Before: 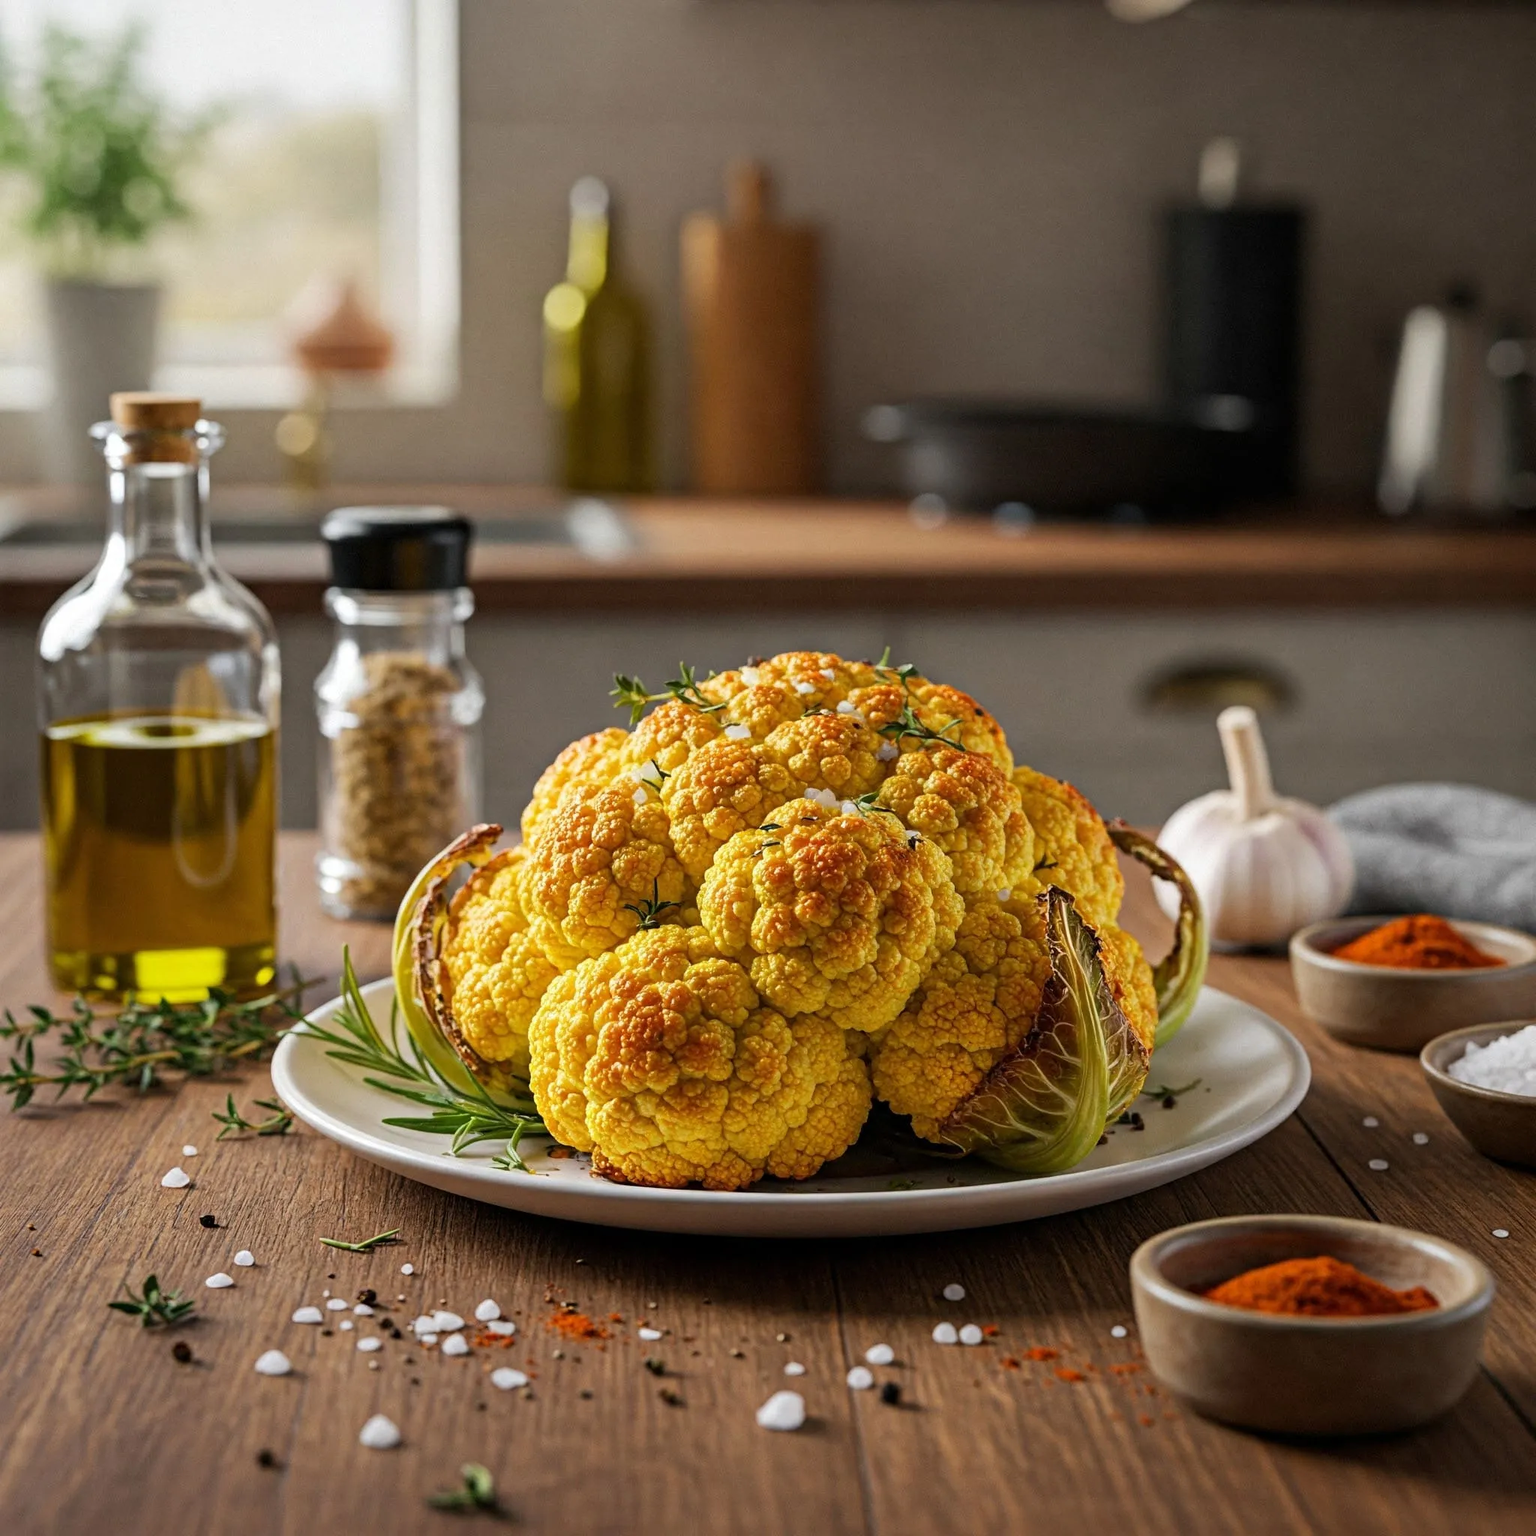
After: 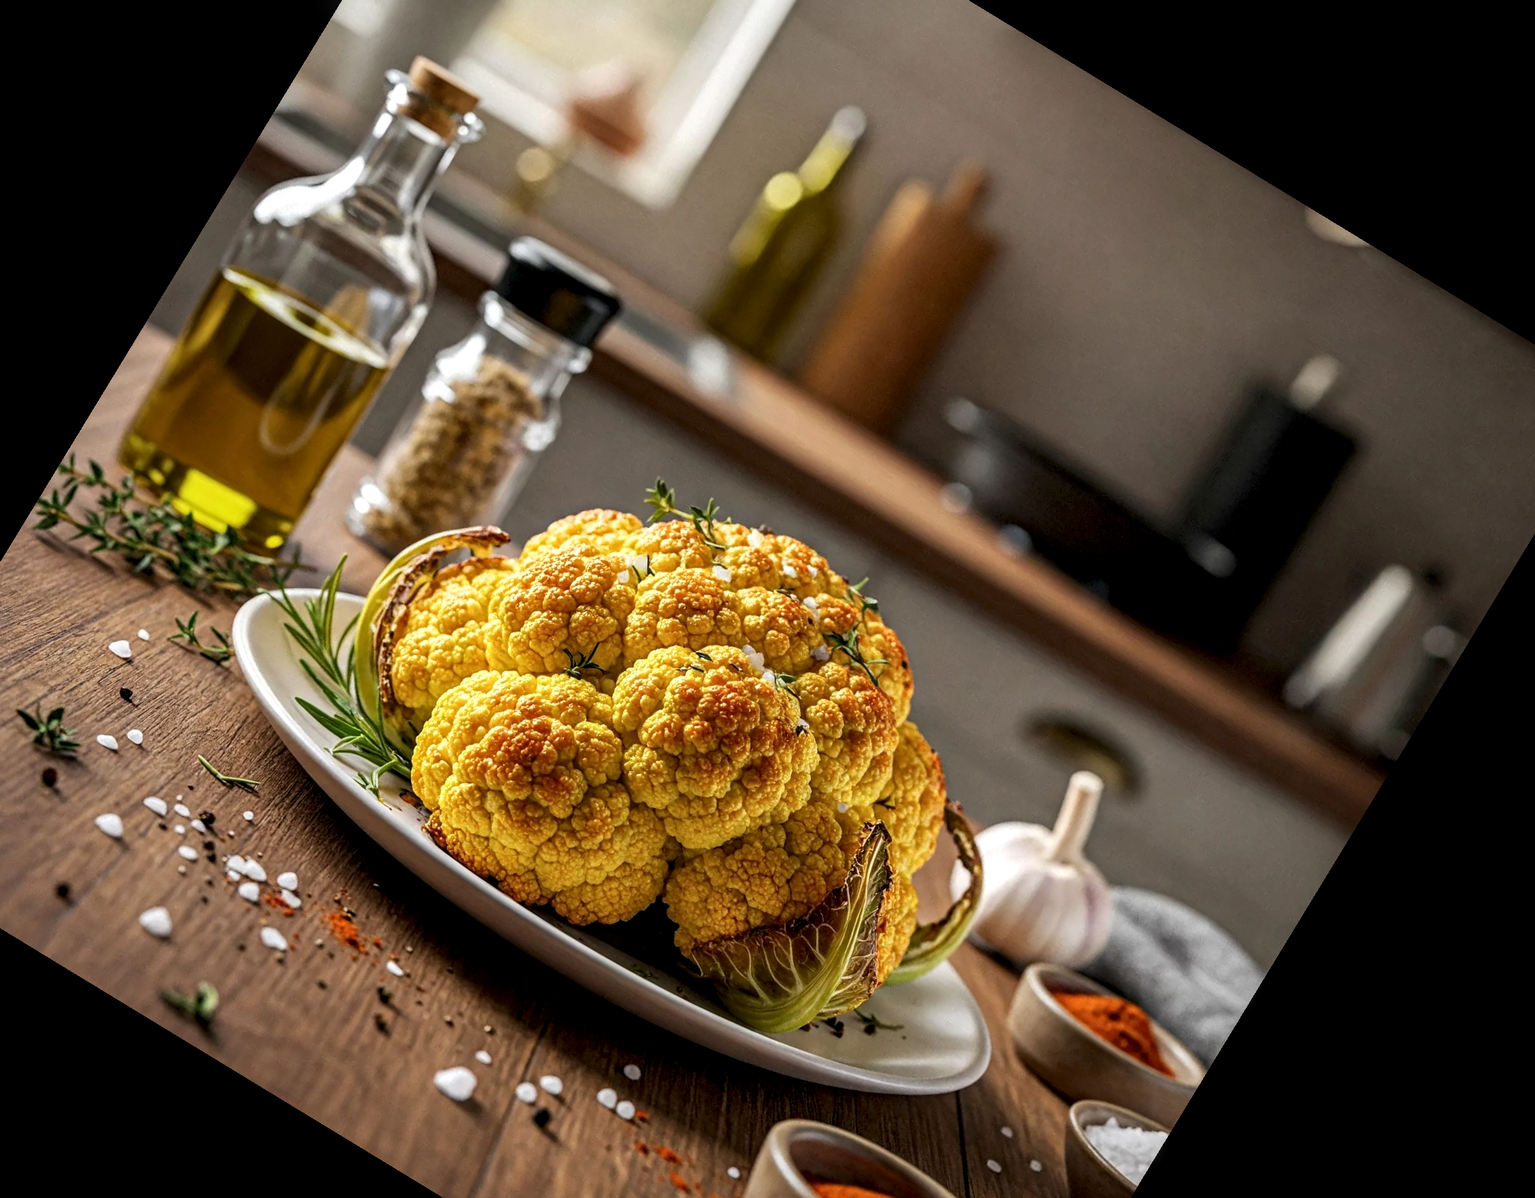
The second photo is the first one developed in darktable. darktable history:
local contrast: detail 140%
orientation: orientation rotate 180°
crop and rotate: angle 148.68°, left 9.111%, top 15.603%, right 4.588%, bottom 17.041%
